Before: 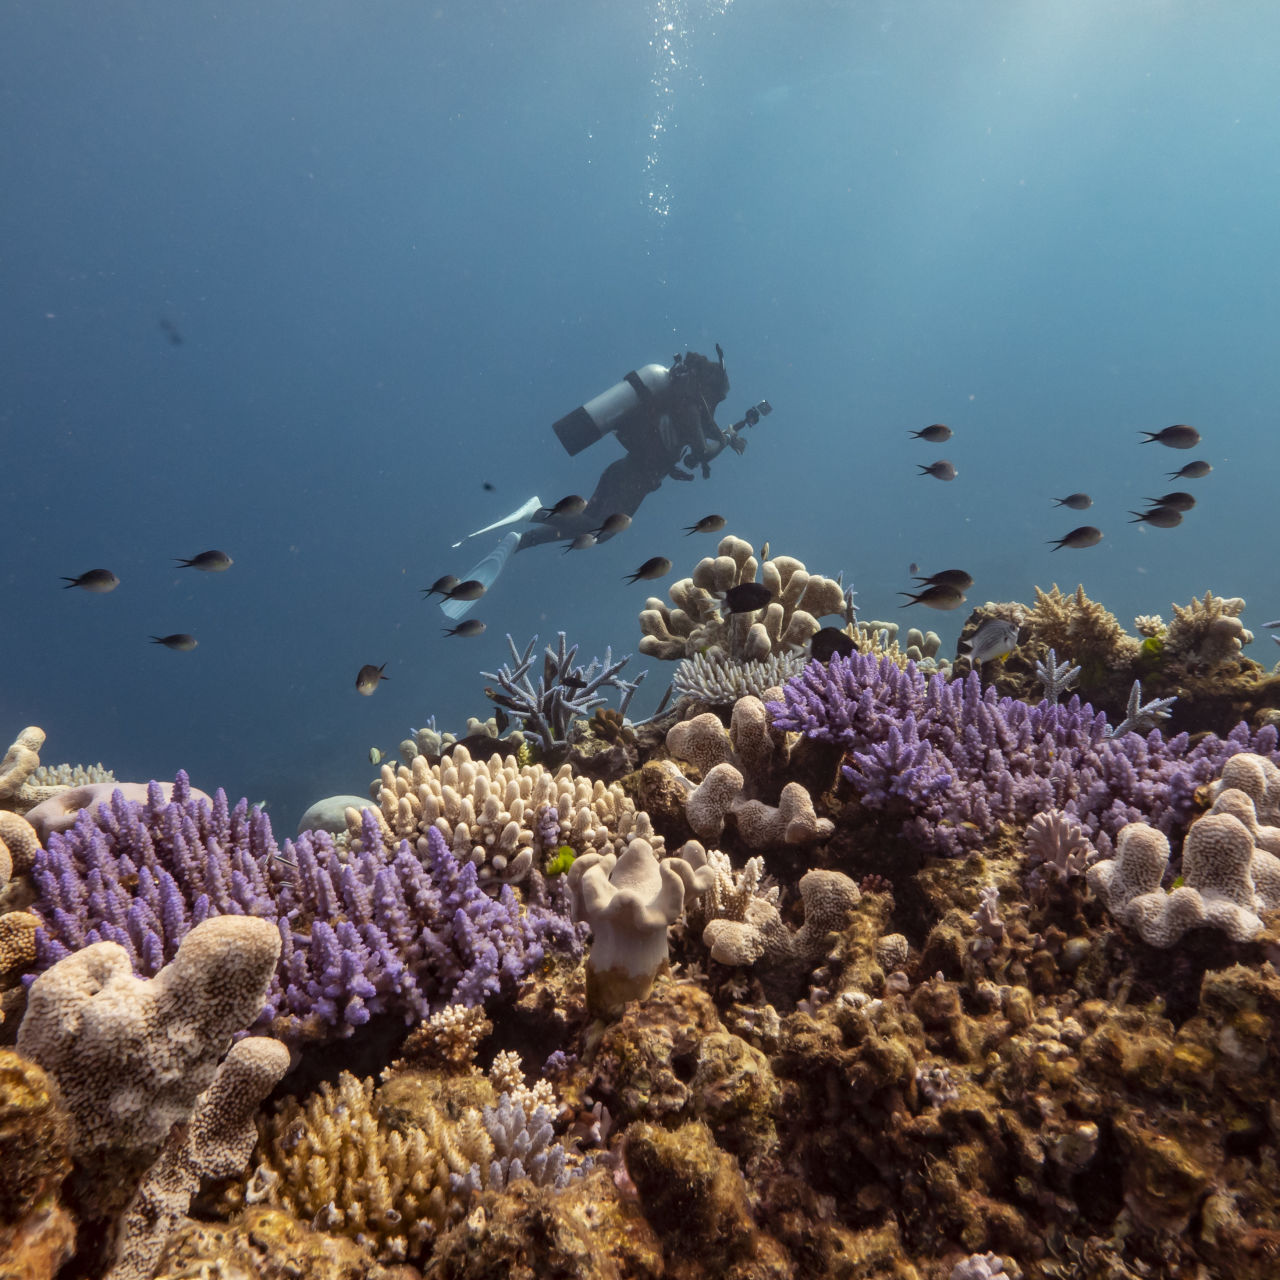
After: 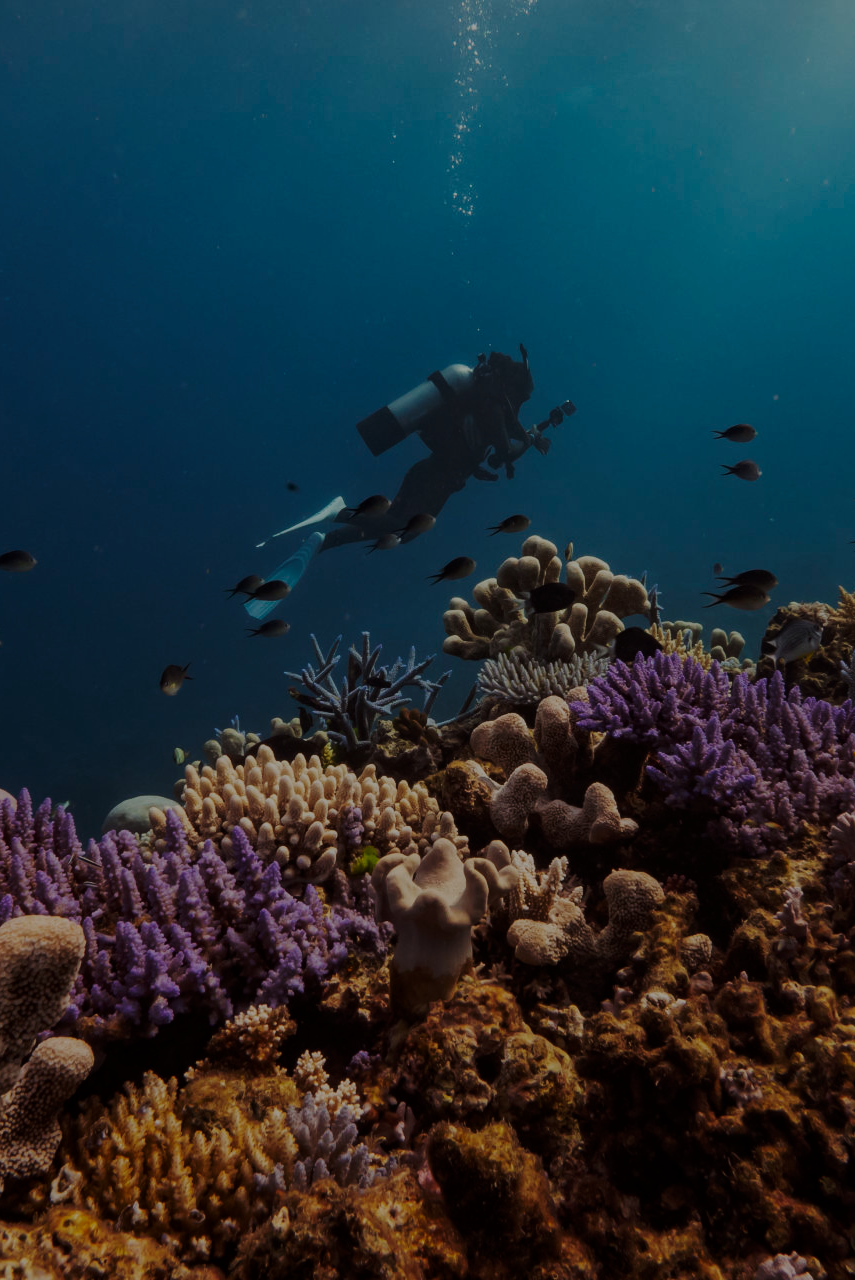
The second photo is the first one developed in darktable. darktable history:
crop: left 15.364%, right 17.823%
base curve: curves: ch0 [(0, 0) (0.028, 0.03) (0.121, 0.232) (0.46, 0.748) (0.859, 0.968) (1, 1)], preserve colors none
exposure: exposure -2.419 EV, compensate highlight preservation false
